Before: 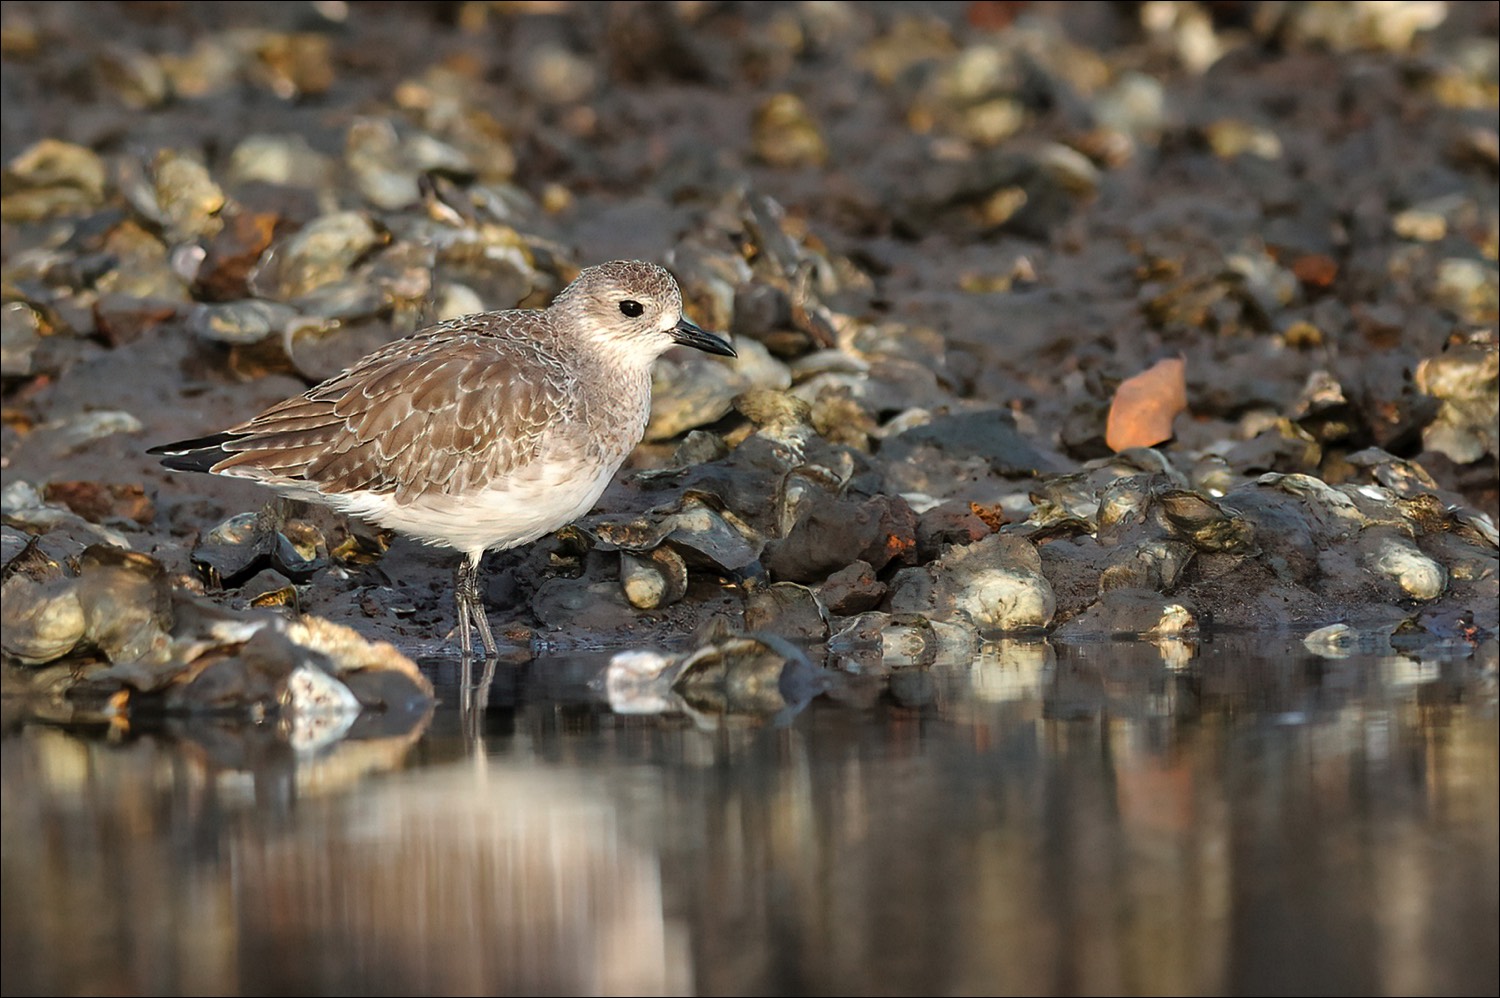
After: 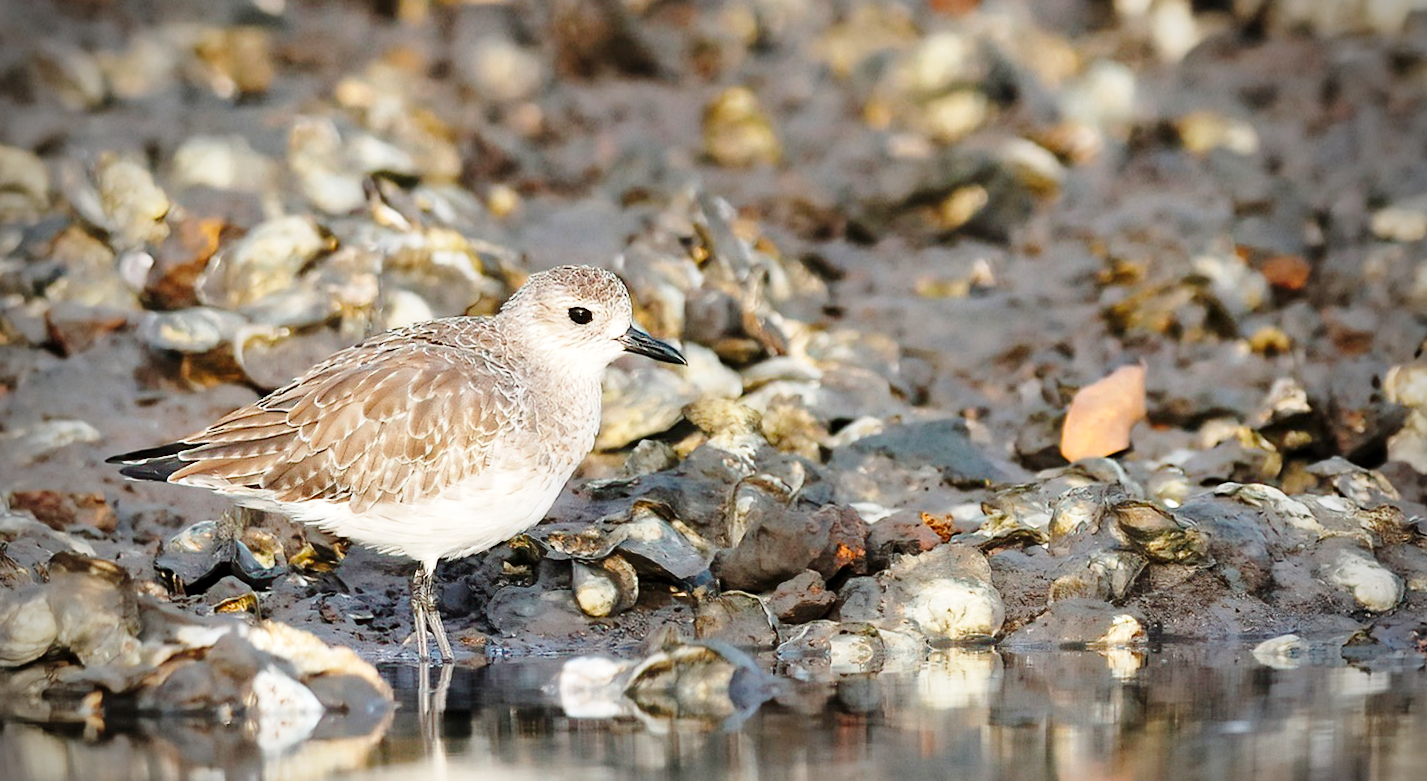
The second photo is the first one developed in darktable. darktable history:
vignetting: fall-off start 75%, brightness -0.692, width/height ratio 1.084
base curve: curves: ch0 [(0, 0) (0.028, 0.03) (0.121, 0.232) (0.46, 0.748) (0.859, 0.968) (1, 1)], preserve colors none
exposure: compensate highlight preservation false
color balance: contrast fulcrum 17.78%
crop: bottom 19.644%
rotate and perspective: rotation 0.074°, lens shift (vertical) 0.096, lens shift (horizontal) -0.041, crop left 0.043, crop right 0.952, crop top 0.024, crop bottom 0.979
